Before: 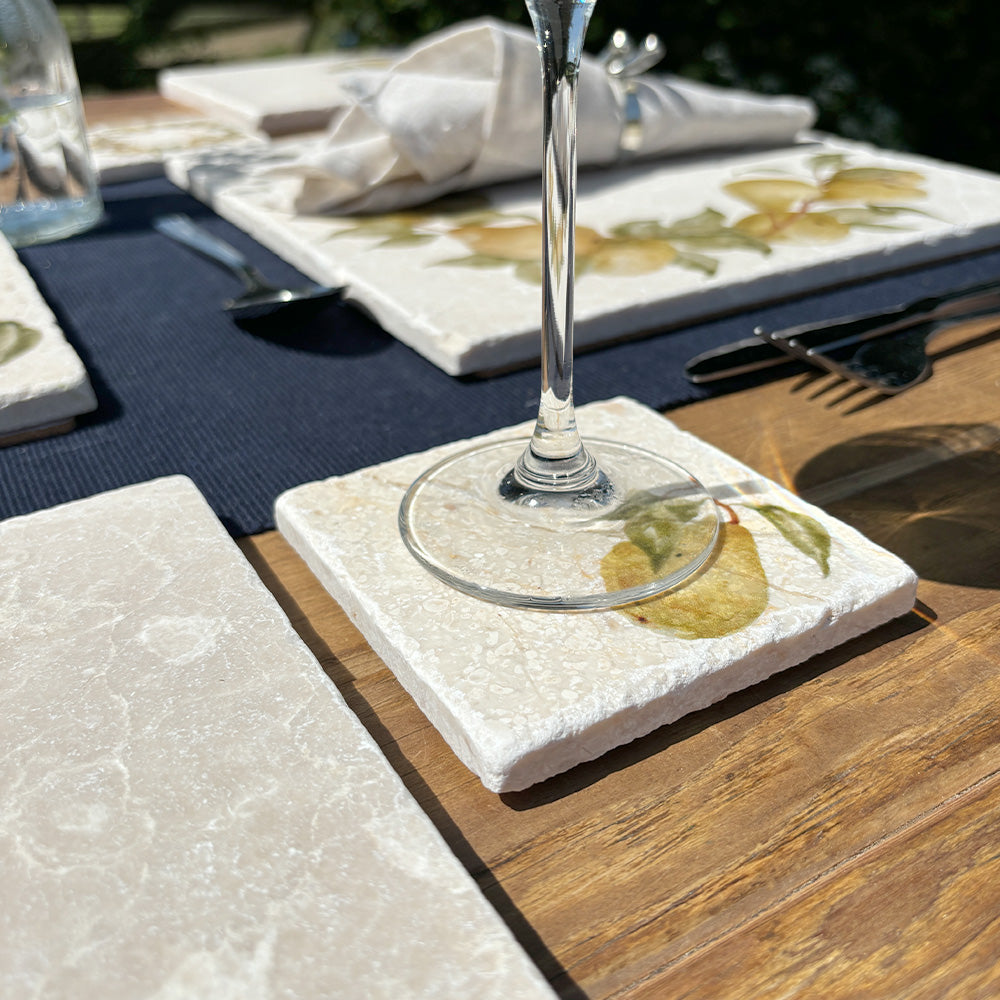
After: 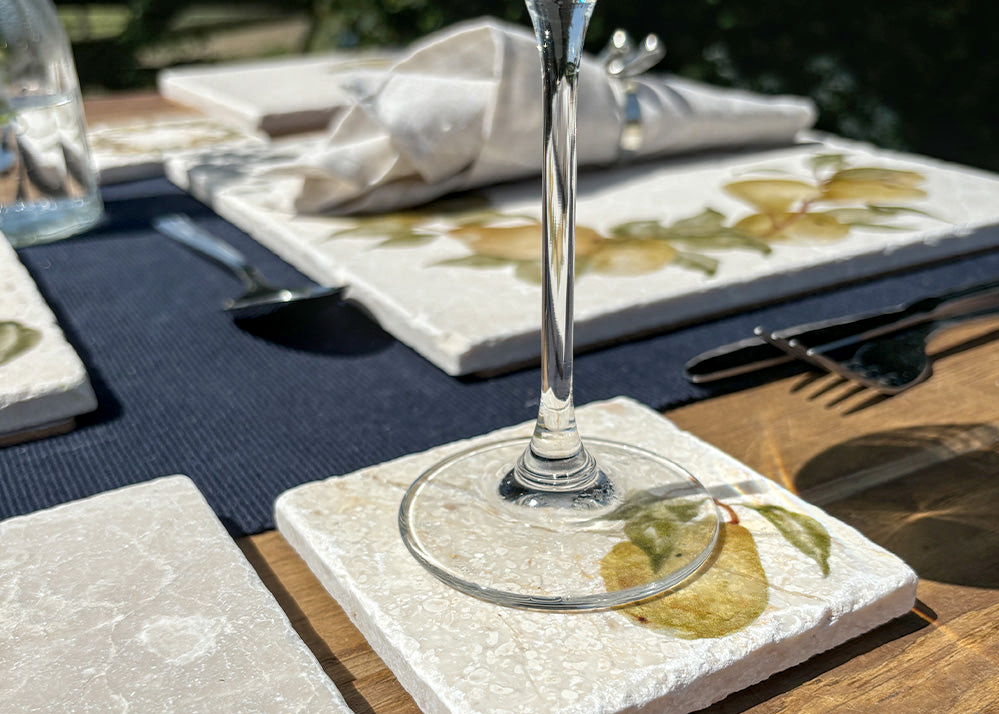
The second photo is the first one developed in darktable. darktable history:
crop: bottom 28.576%
local contrast: on, module defaults
